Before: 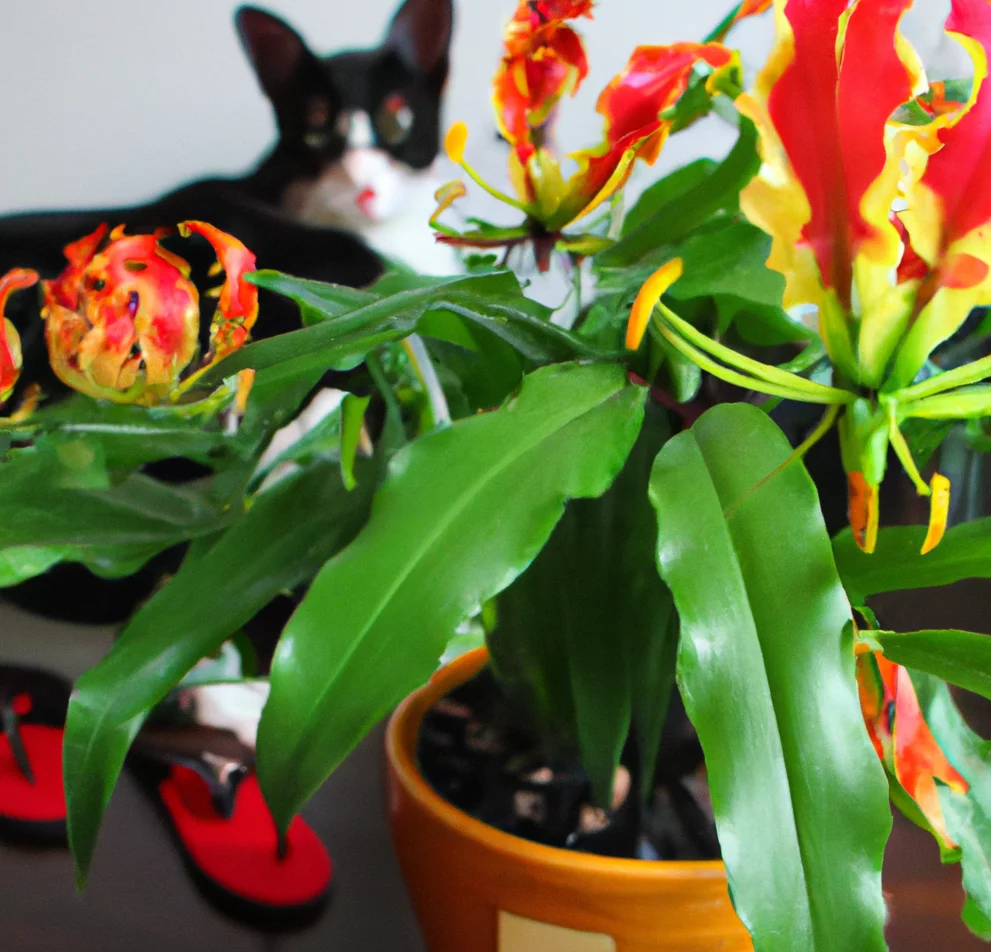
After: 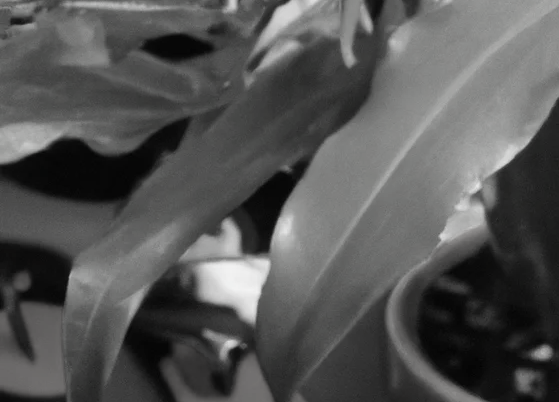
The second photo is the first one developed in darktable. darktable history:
shadows and highlights: shadows 24.99, highlights -47.9, soften with gaussian
crop: top 44.503%, right 43.557%, bottom 13.176%
contrast brightness saturation: saturation -0.99
